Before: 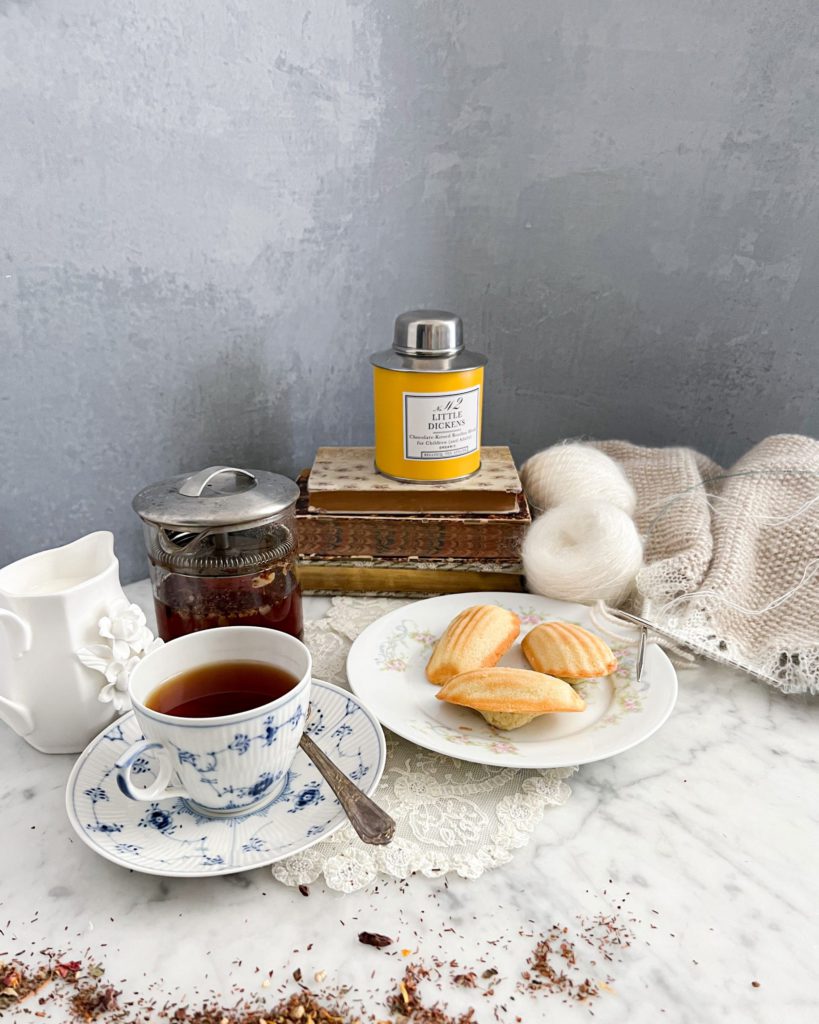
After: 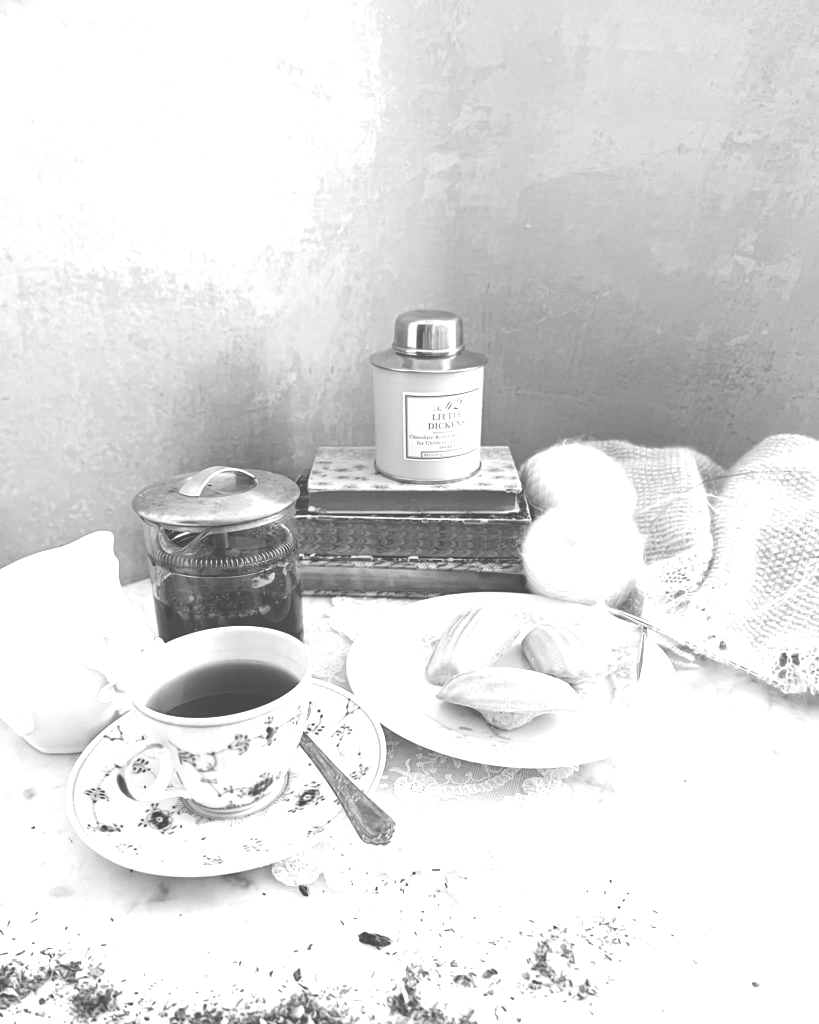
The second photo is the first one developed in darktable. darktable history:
exposure: black level correction -0.023, exposure 1.397 EV, compensate highlight preservation false
color balance rgb: shadows lift › chroma 1%, shadows lift › hue 113°, highlights gain › chroma 0.2%, highlights gain › hue 333°, perceptual saturation grading › global saturation 20%, perceptual saturation grading › highlights -50%, perceptual saturation grading › shadows 25%, contrast -10%
color correction: highlights a* -10.69, highlights b* -19.19
monochrome: a 14.95, b -89.96
